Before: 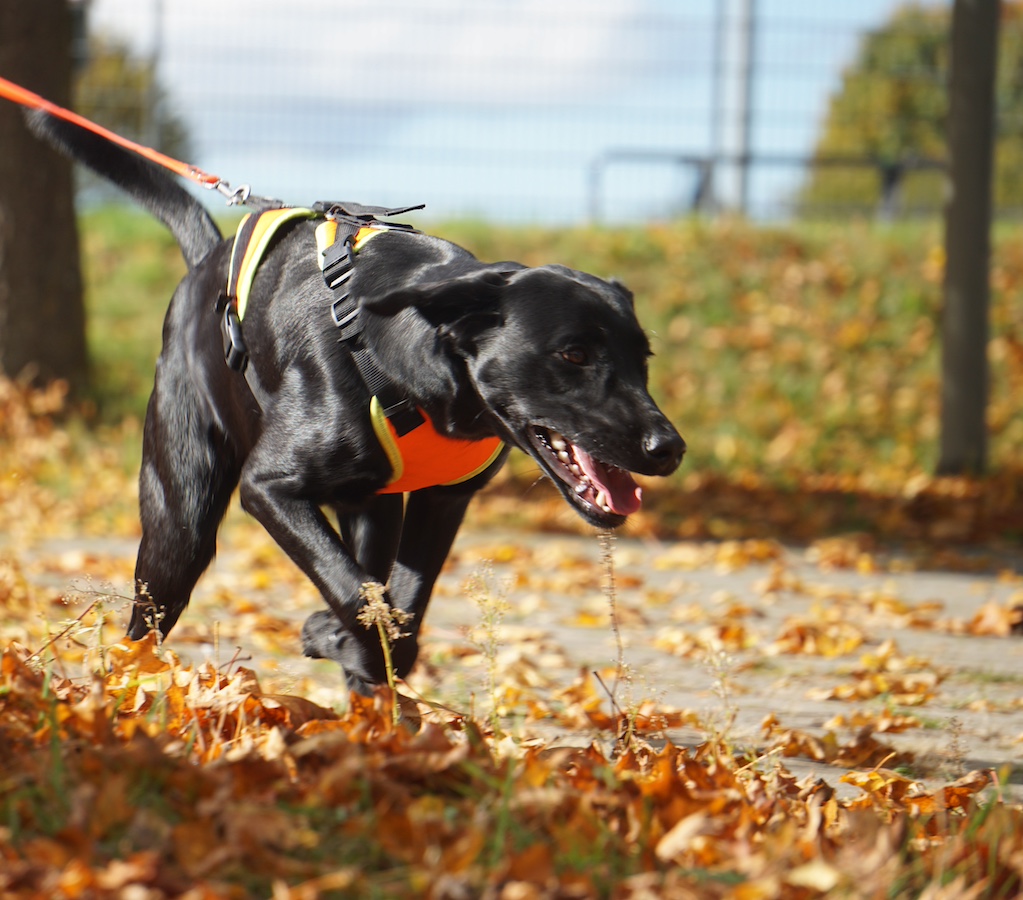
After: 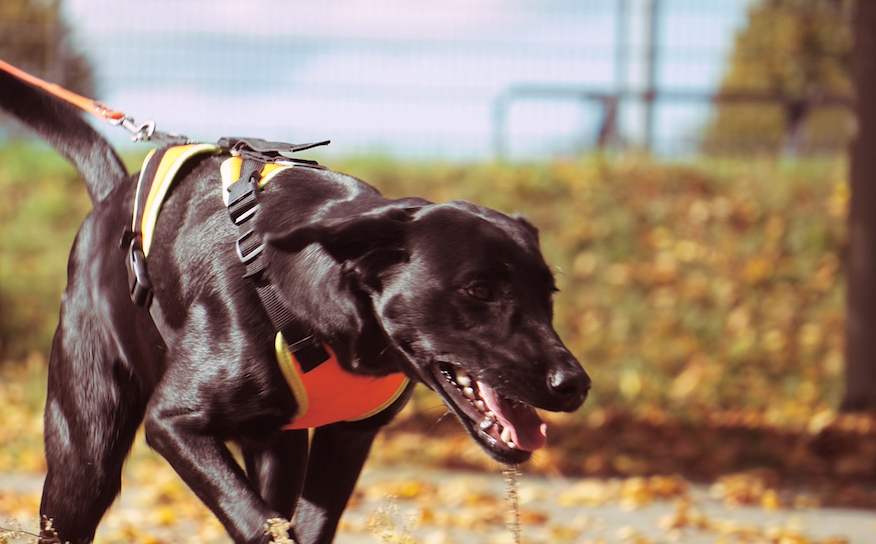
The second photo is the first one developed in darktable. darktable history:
crop and rotate: left 9.345%, top 7.22%, right 4.982%, bottom 32.331%
shadows and highlights: shadows 4.1, highlights -17.6, soften with gaussian
split-toning: highlights › hue 298.8°, highlights › saturation 0.73, compress 41.76%
